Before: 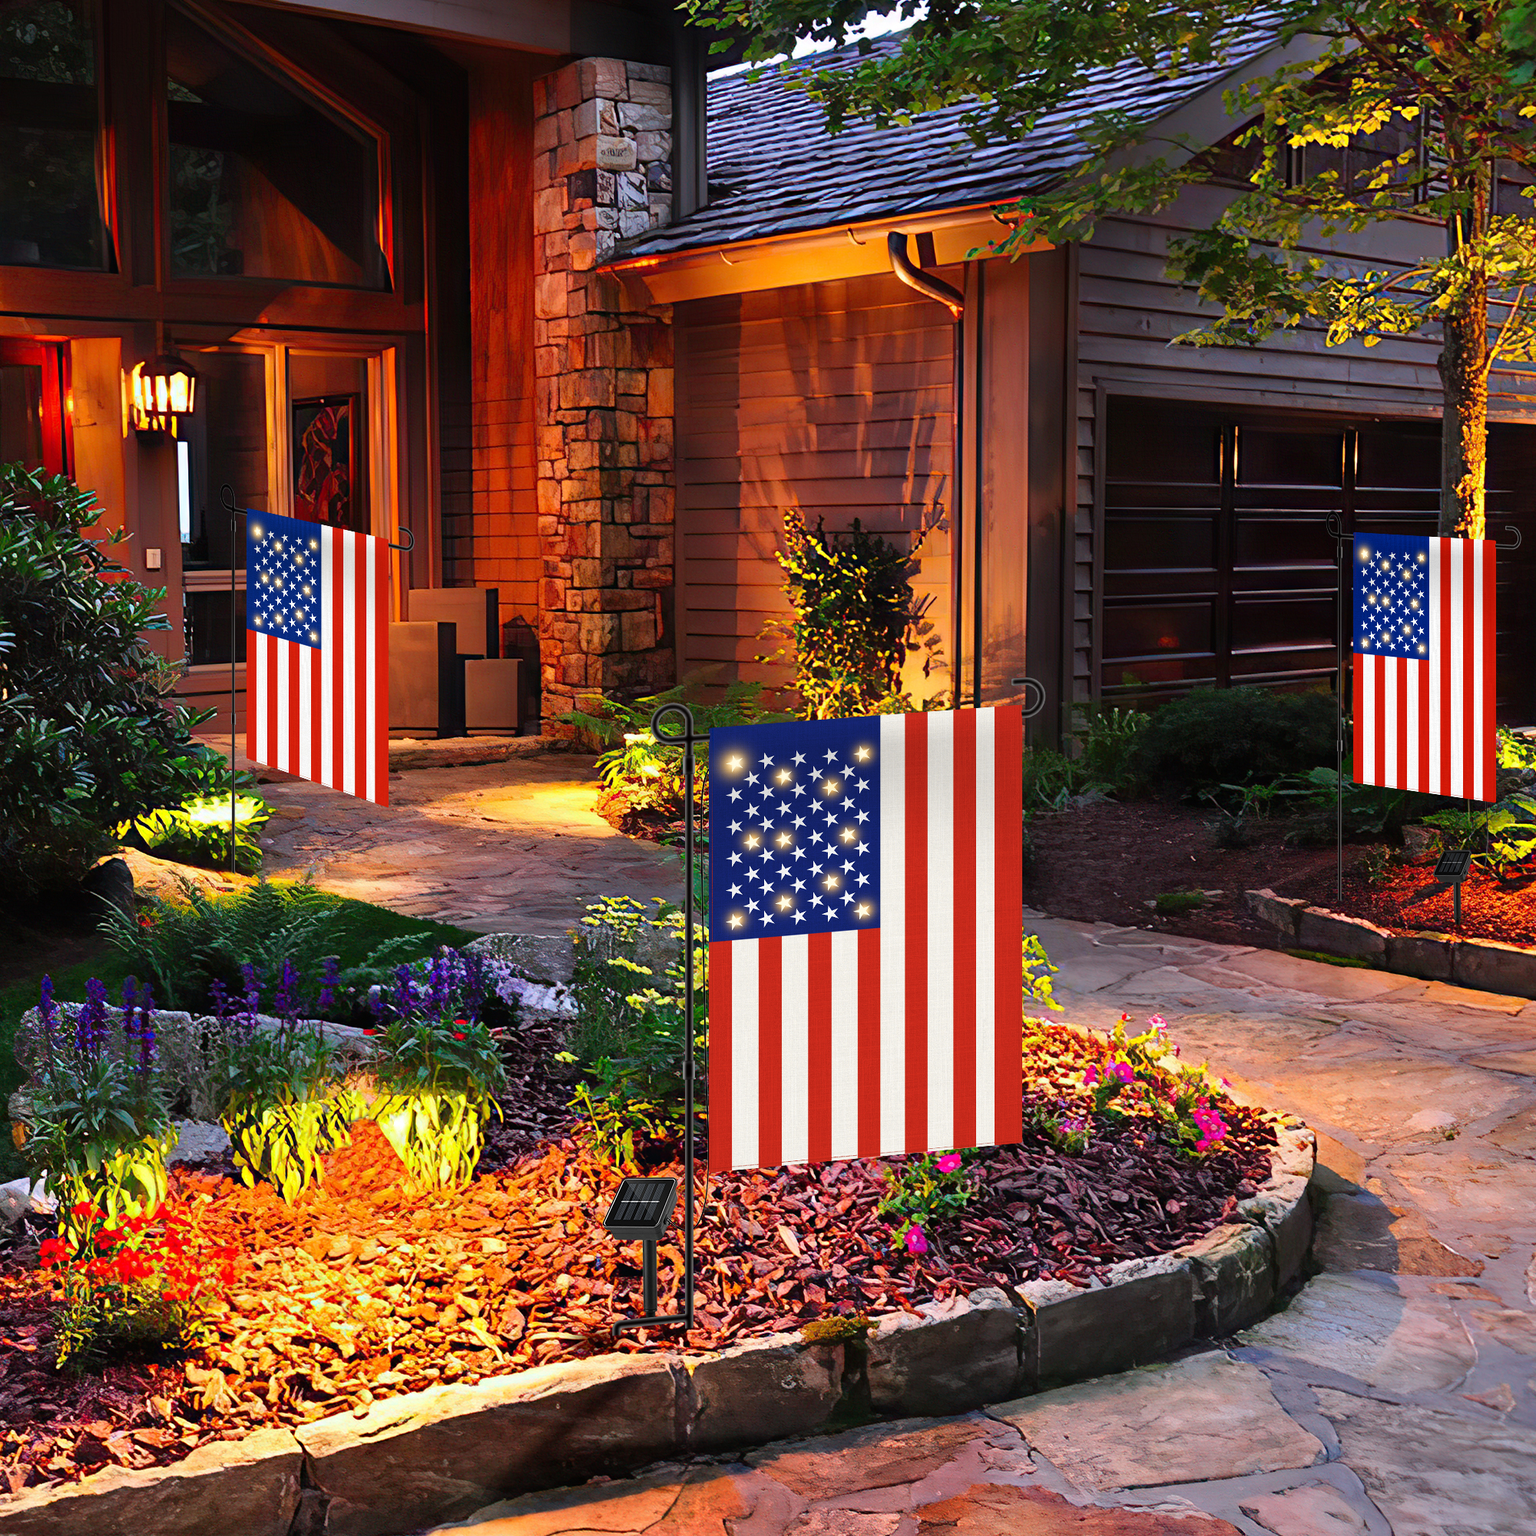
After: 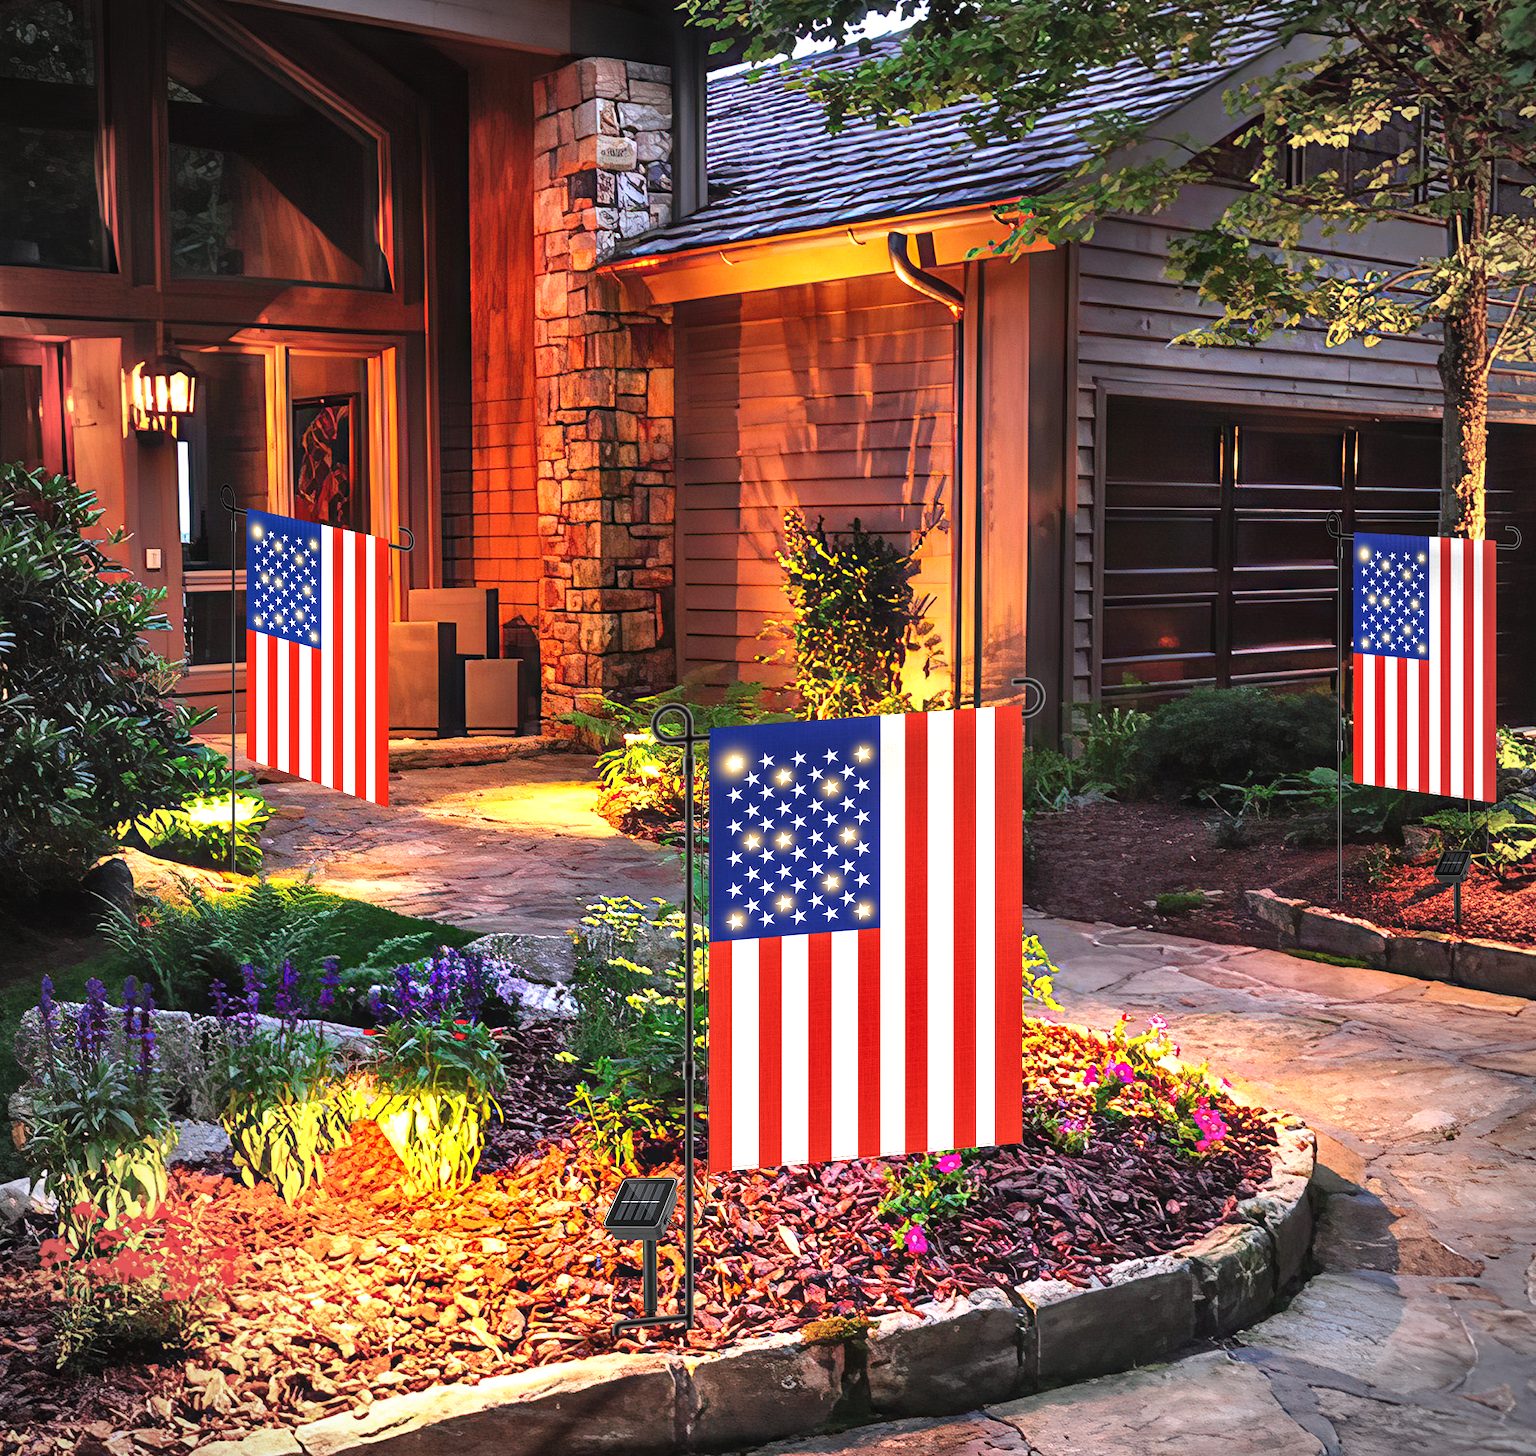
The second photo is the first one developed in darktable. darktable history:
exposure: black level correction -0.002, exposure 0.713 EV, compensate exposure bias true, compensate highlight preservation false
shadows and highlights: shadows 34.71, highlights -35.07, soften with gaussian
vignetting: fall-off start 73.69%, unbound false
local contrast: detail 130%
crop and rotate: top 0.001%, bottom 5.127%
